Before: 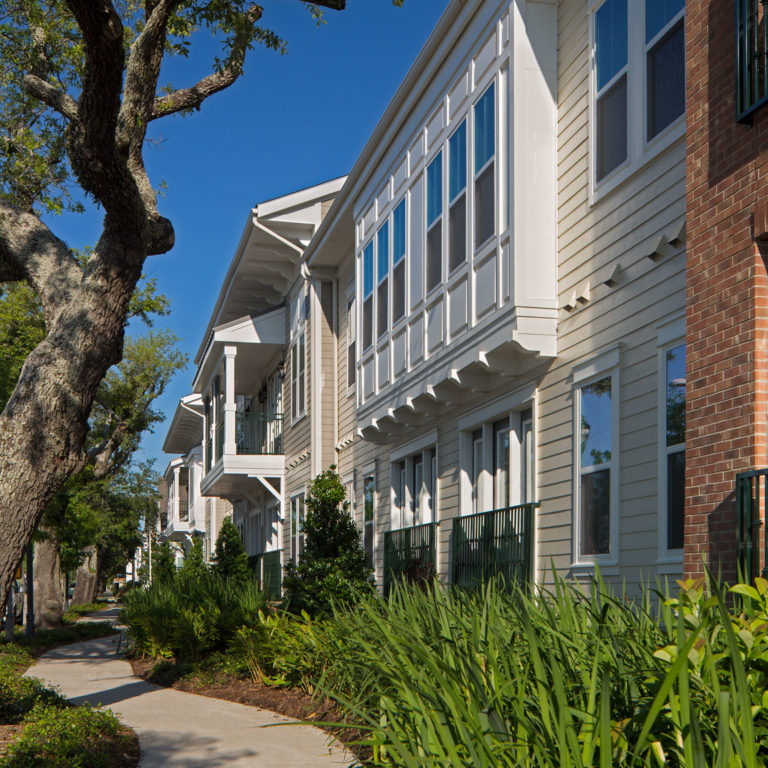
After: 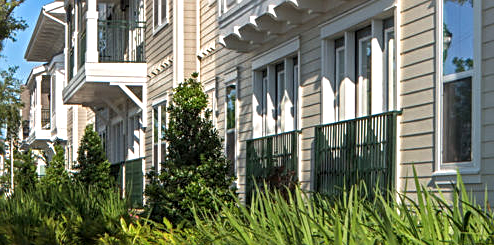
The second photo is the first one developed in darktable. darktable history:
local contrast: on, module defaults
tone equalizer: on, module defaults
exposure: black level correction 0, exposure 0.7 EV, compensate exposure bias true, compensate highlight preservation false
sharpen: on, module defaults
crop: left 18.091%, top 51.13%, right 17.525%, bottom 16.85%
